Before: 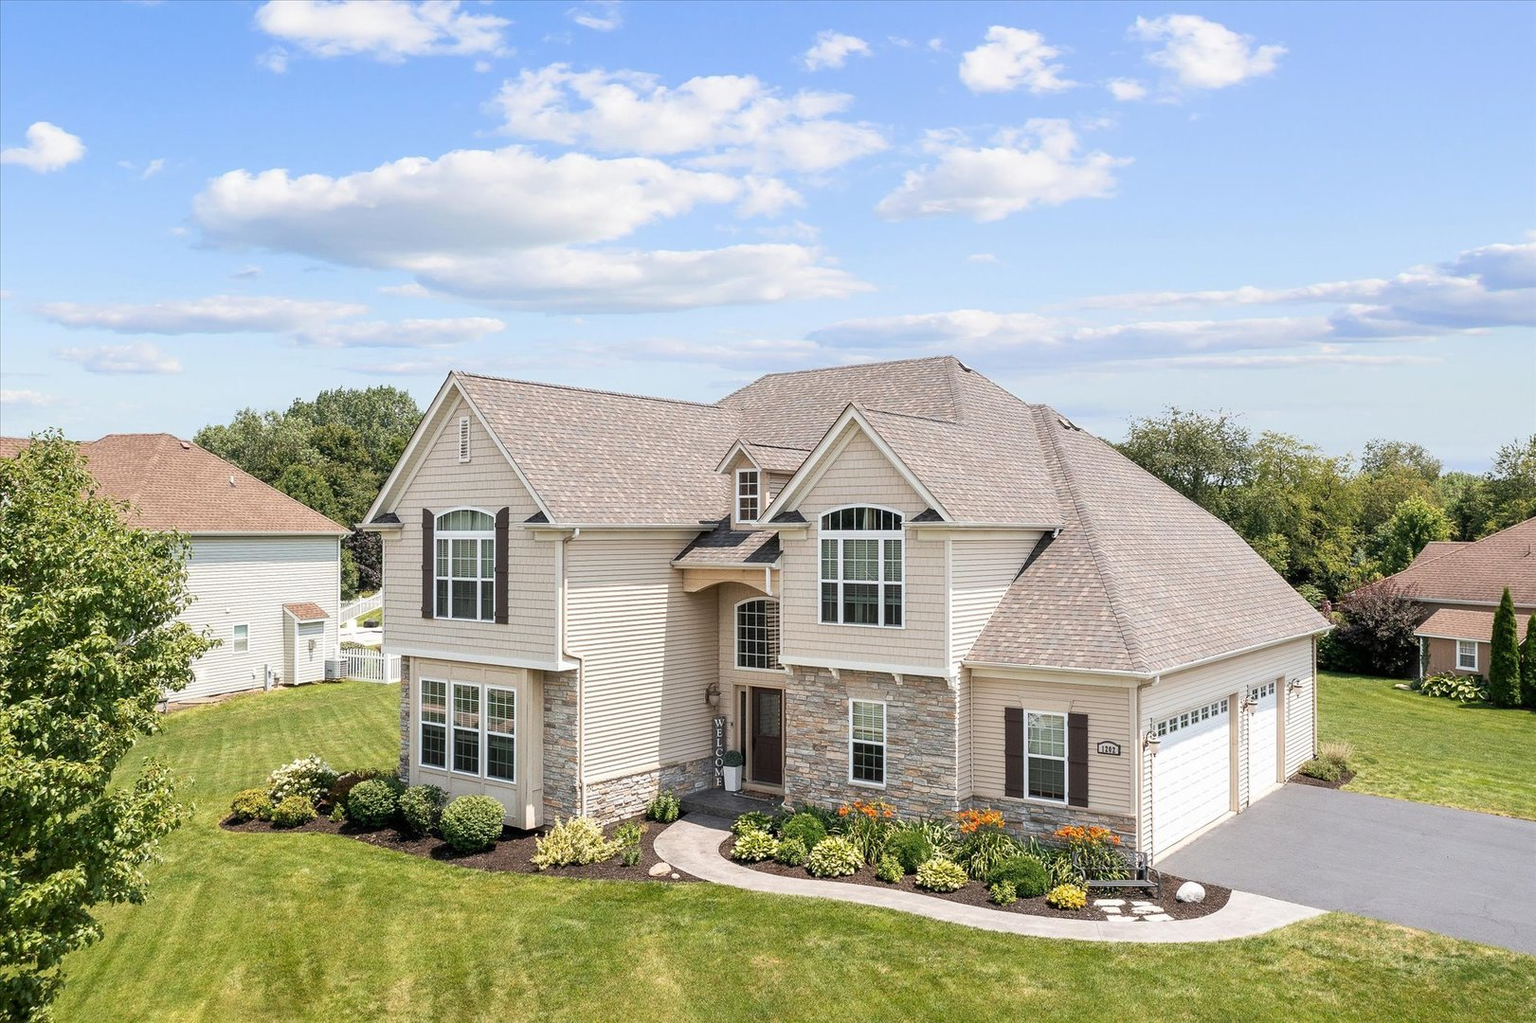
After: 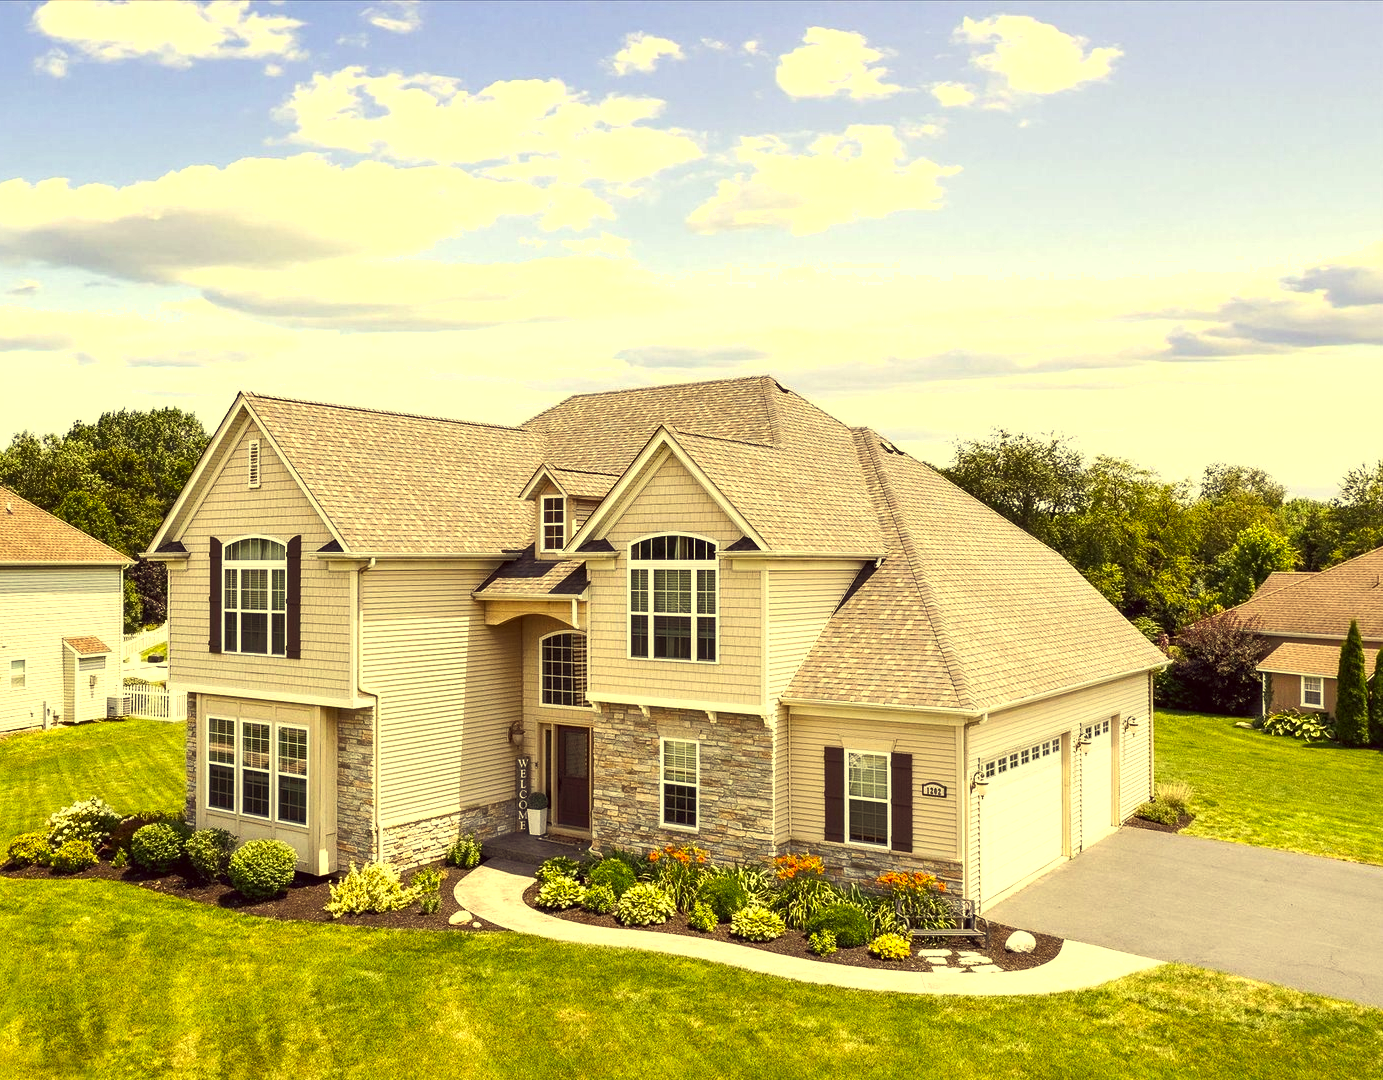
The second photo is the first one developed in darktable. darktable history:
crop and rotate: left 14.668%
shadows and highlights: radius 264.7, soften with gaussian
color correction: highlights a* -0.548, highlights b* 39.99, shadows a* 9.24, shadows b* -0.784
exposure: exposure 0.551 EV, compensate highlight preservation false
